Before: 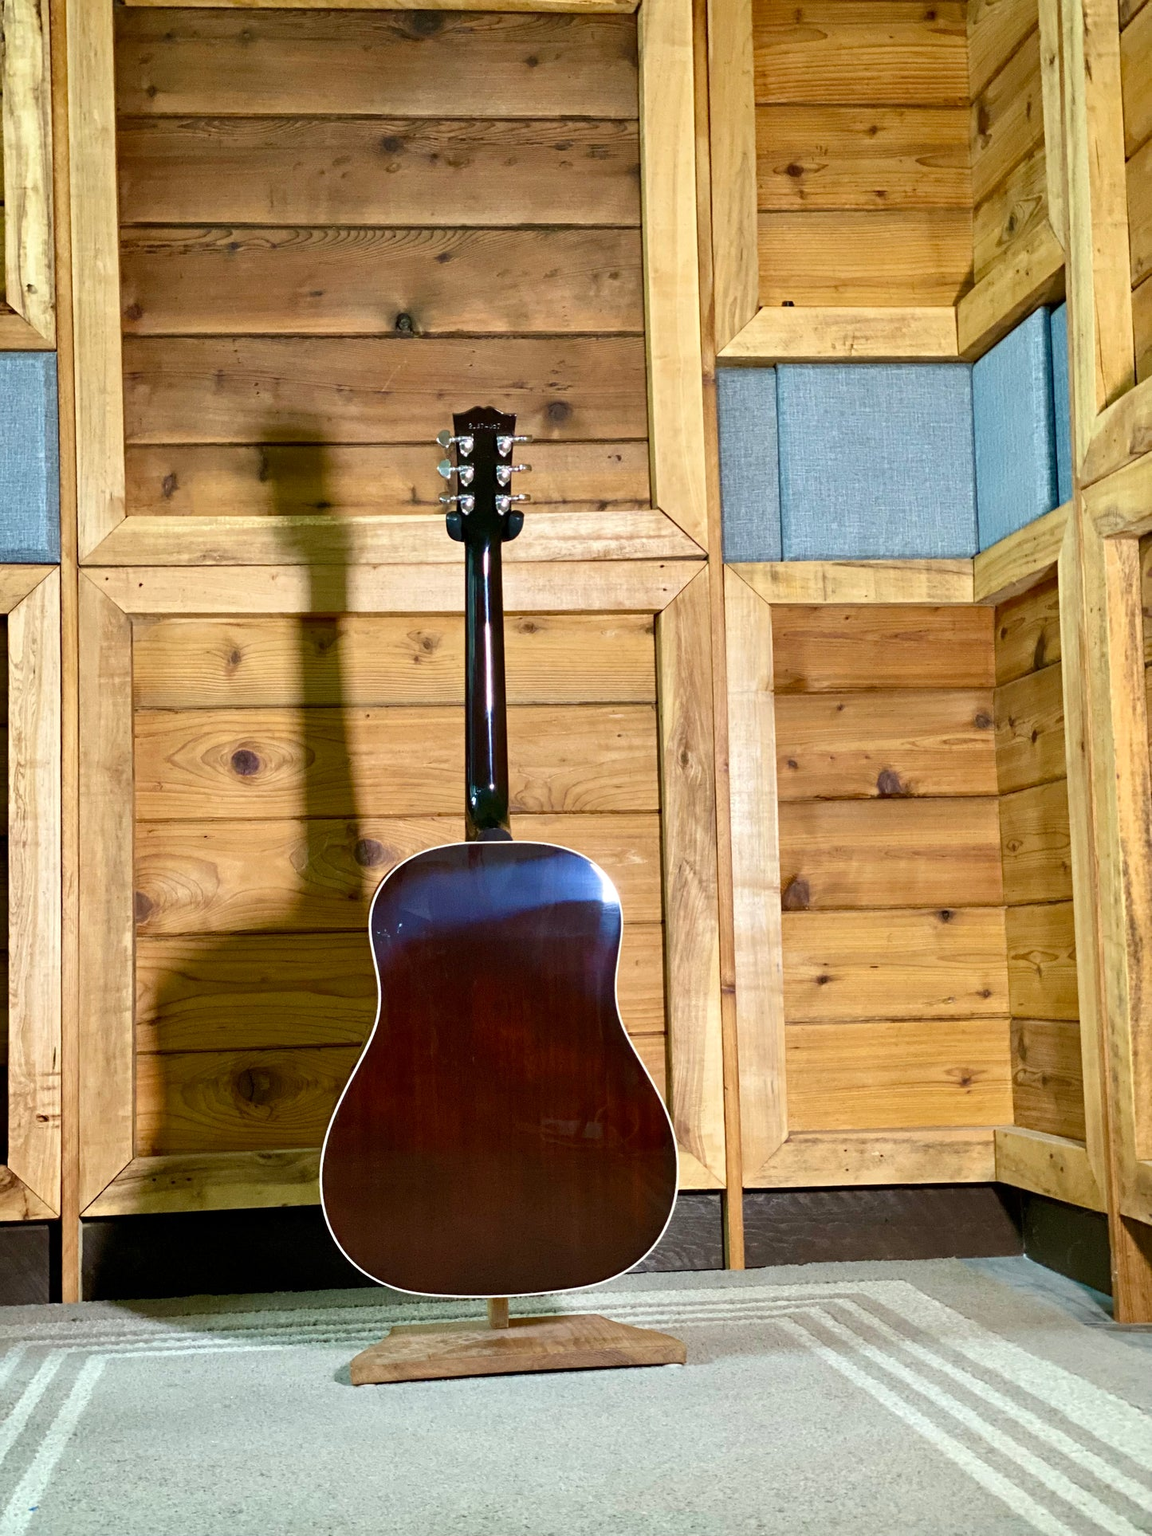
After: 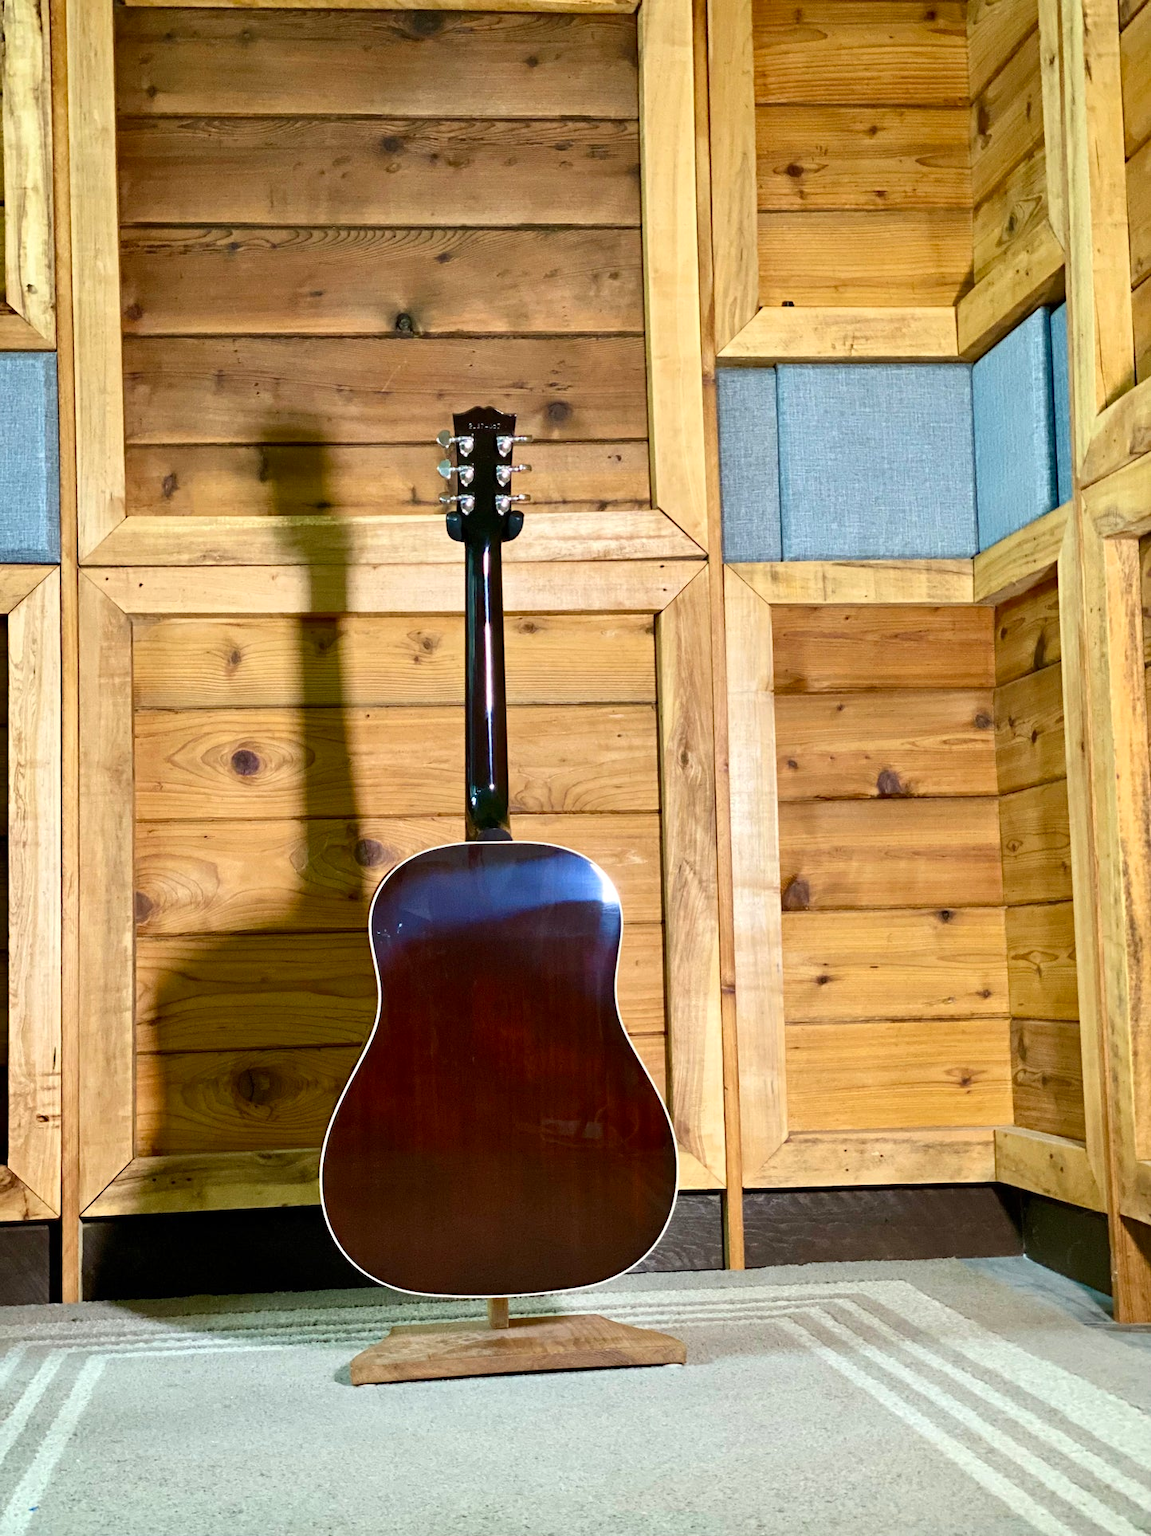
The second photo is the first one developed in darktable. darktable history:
contrast brightness saturation: contrast 0.1, brightness 0.027, saturation 0.095
